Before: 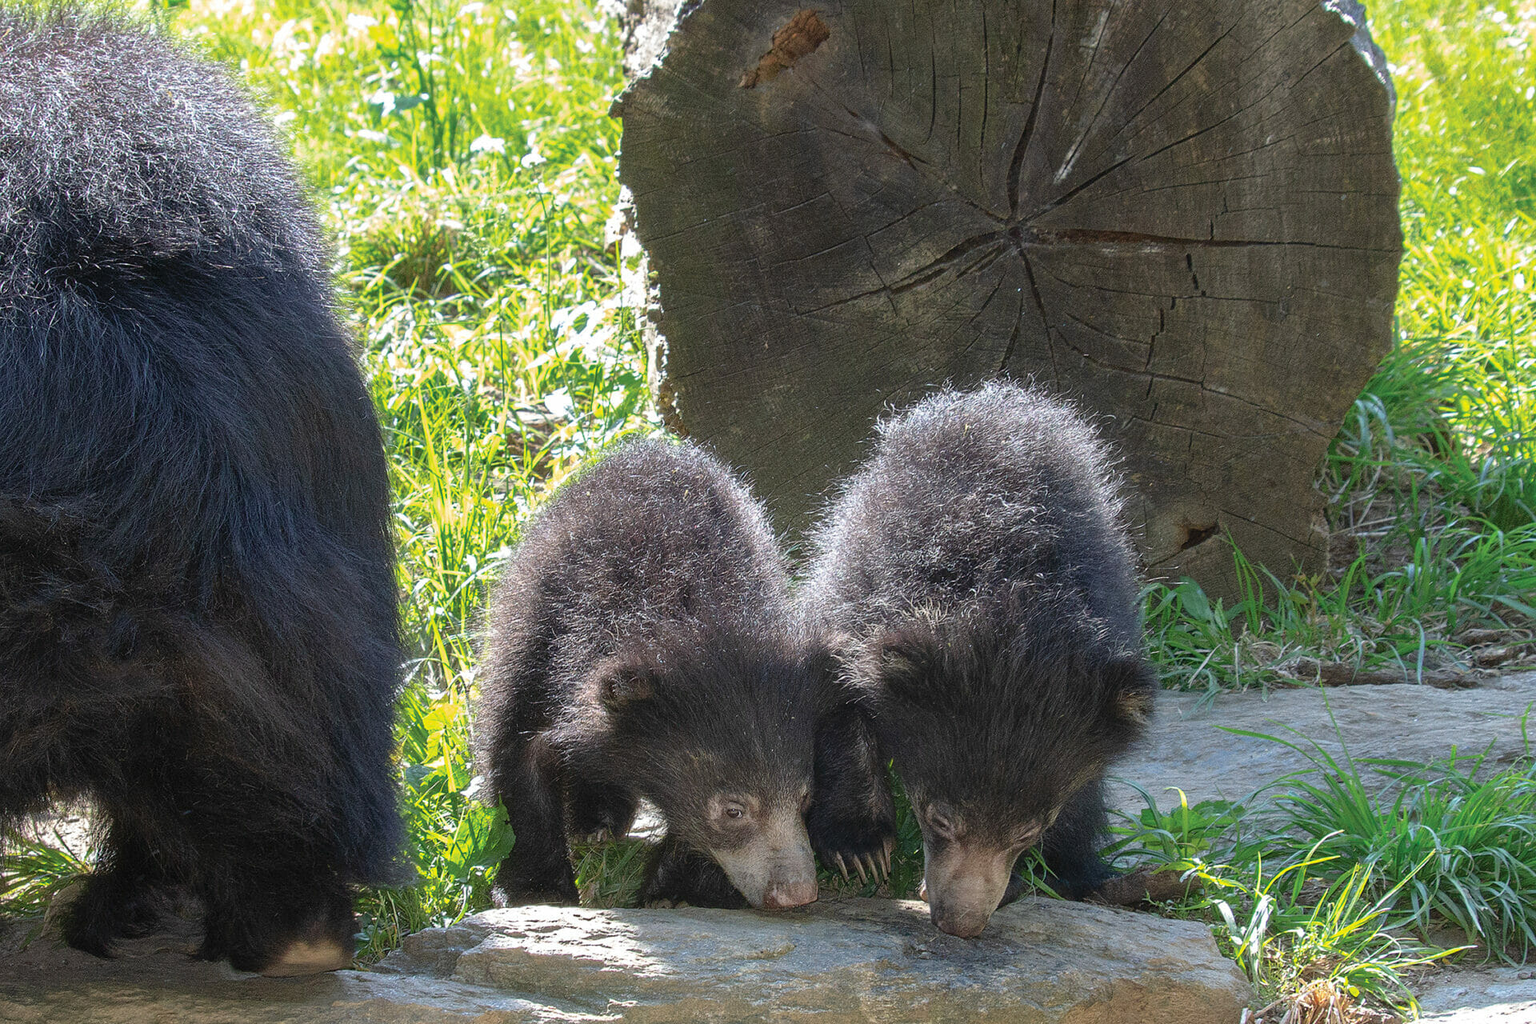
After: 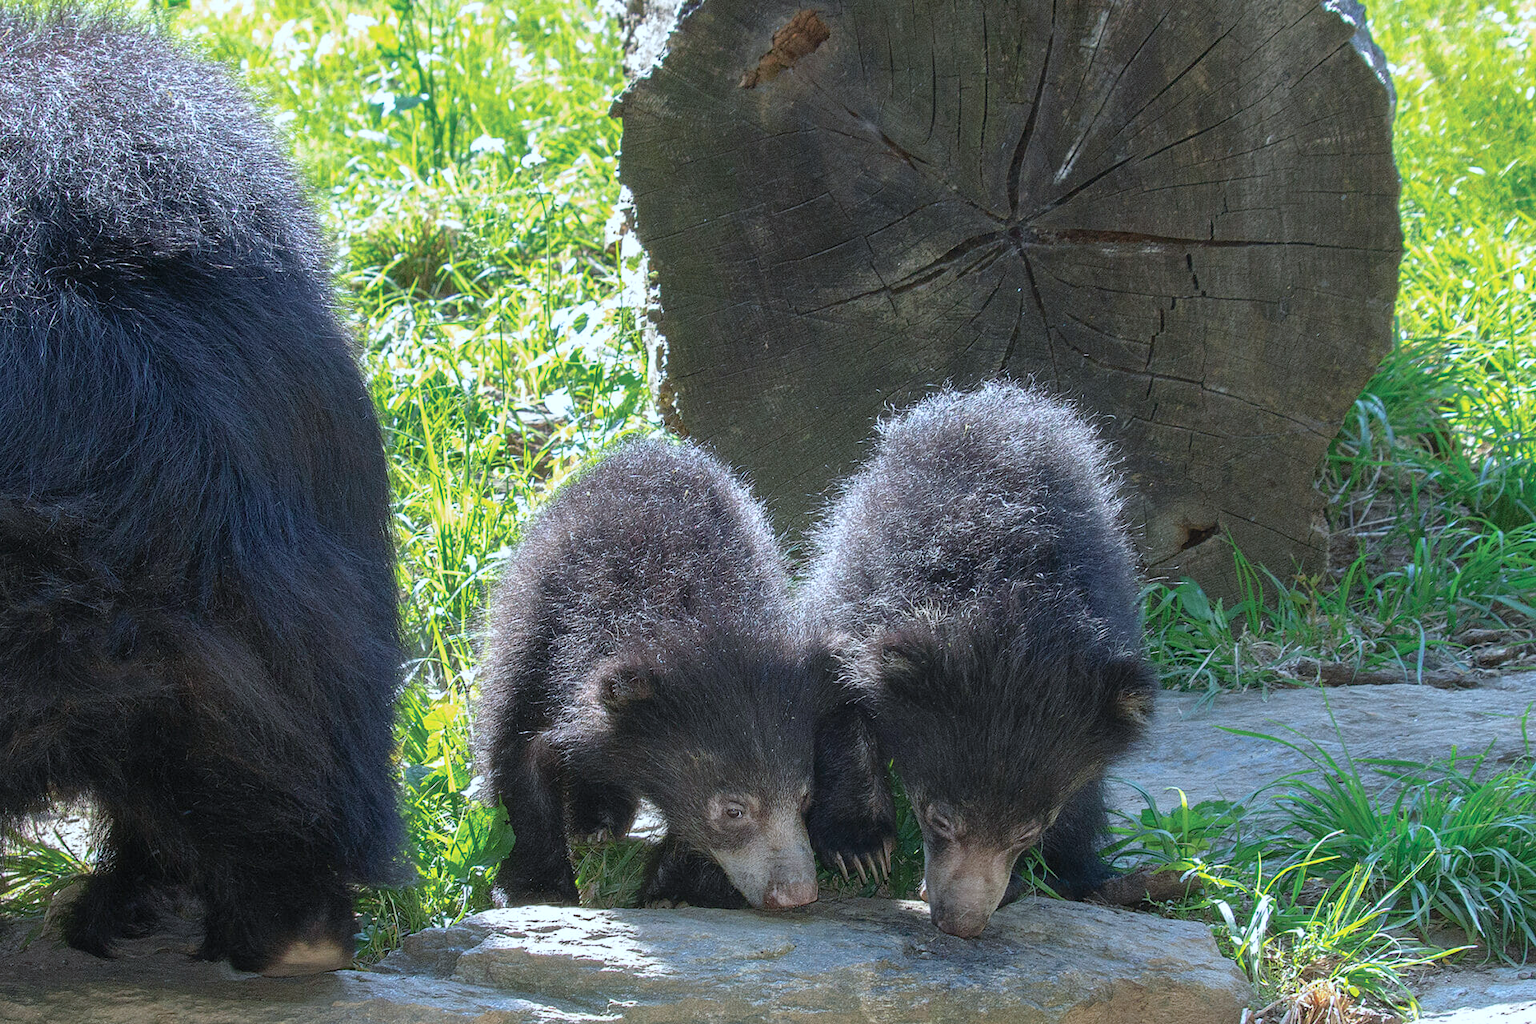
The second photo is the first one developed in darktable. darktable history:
color calibration: illuminant custom, x 0.368, y 0.373, temperature 4333.63 K
